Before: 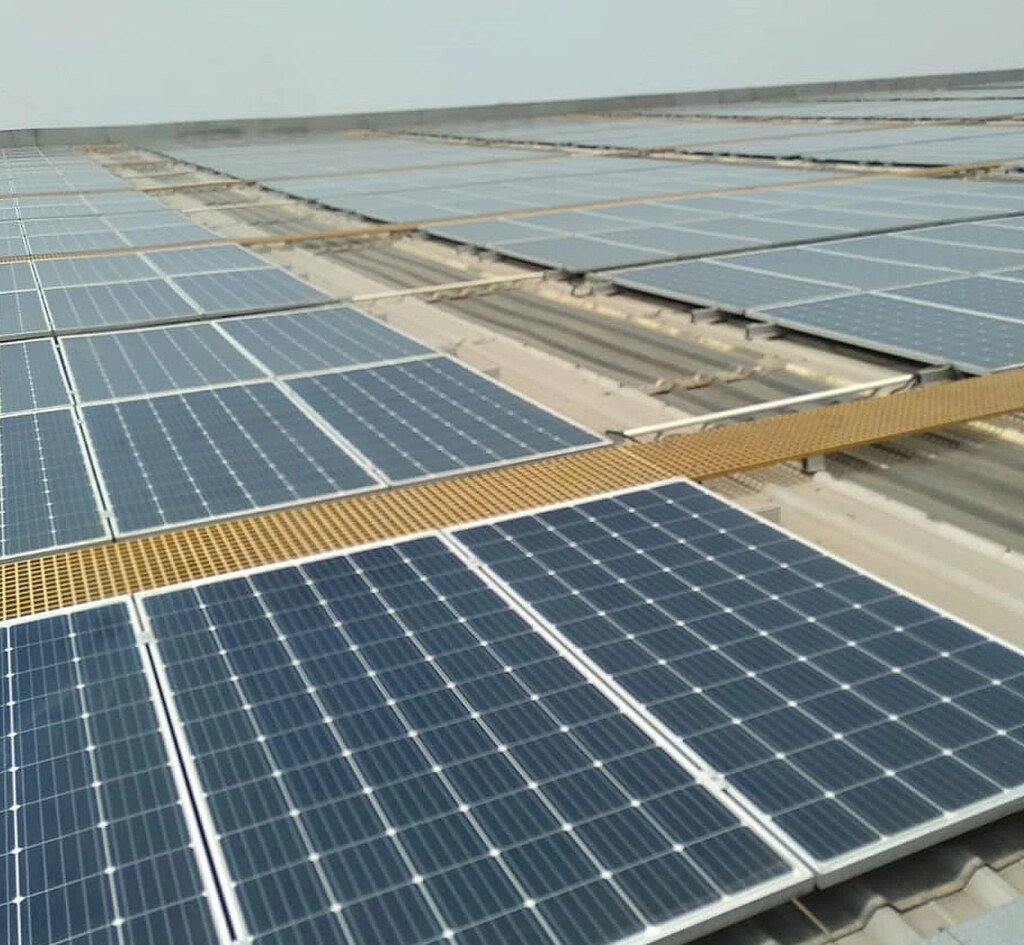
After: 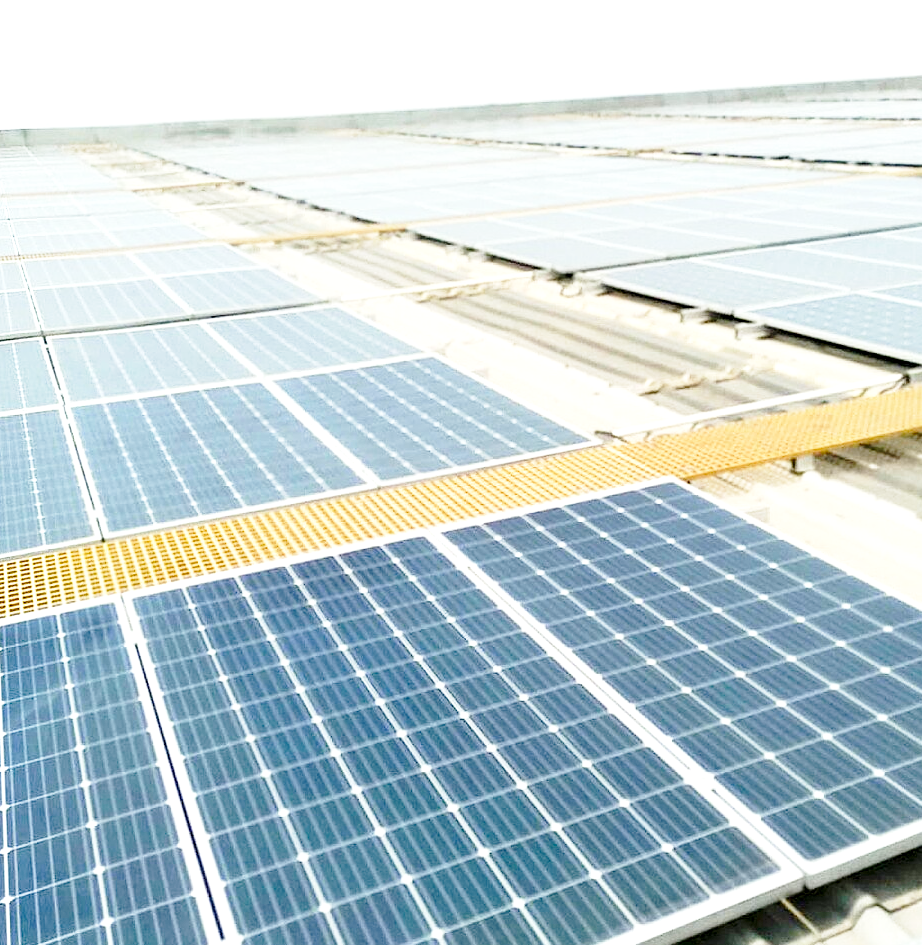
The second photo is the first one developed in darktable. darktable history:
base curve: curves: ch0 [(0, 0) (0.028, 0.03) (0.121, 0.232) (0.46, 0.748) (0.859, 0.968) (1, 1)], preserve colors none
crop and rotate: left 1.088%, right 8.807%
exposure: black level correction 0.01, exposure 1 EV, compensate highlight preservation false
